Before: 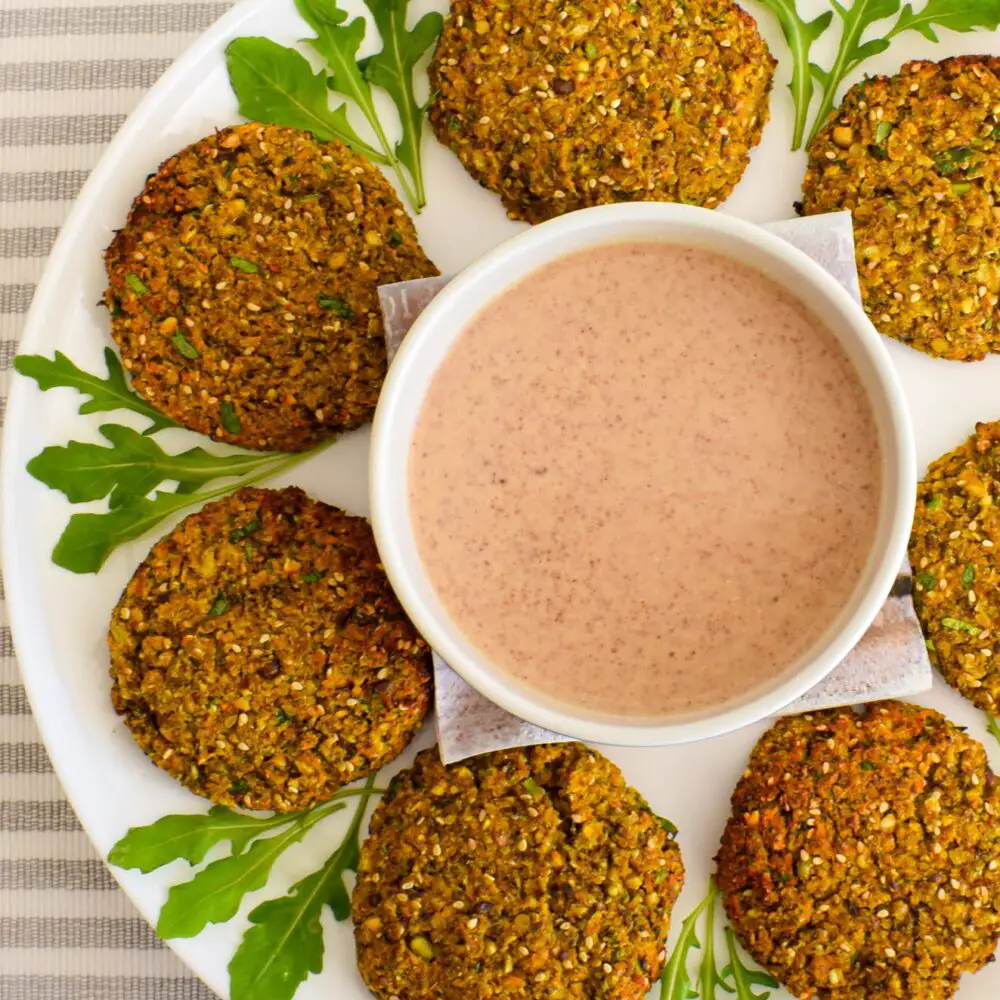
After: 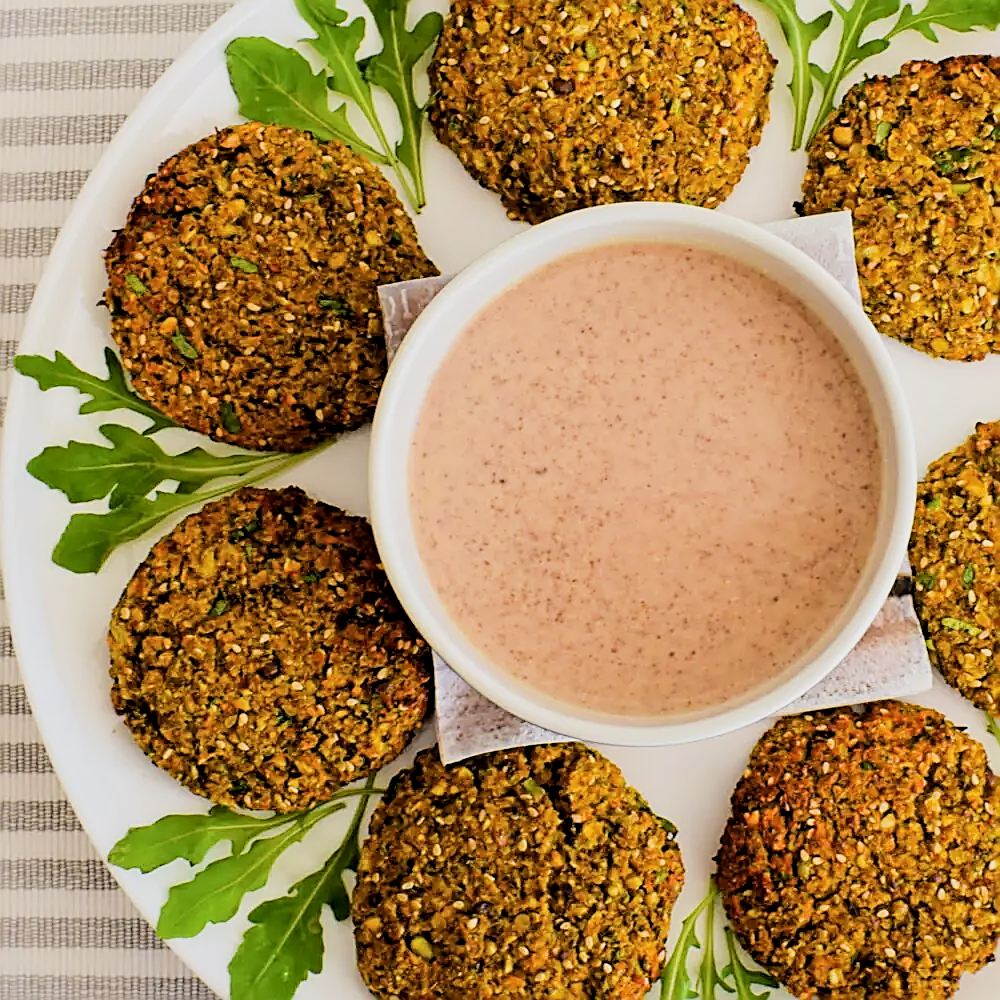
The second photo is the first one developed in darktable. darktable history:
filmic rgb: black relative exposure -5 EV, hardness 2.88, contrast 1.3, highlights saturation mix -10%
local contrast: highlights 100%, shadows 100%, detail 120%, midtone range 0.2
sharpen: amount 0.901
